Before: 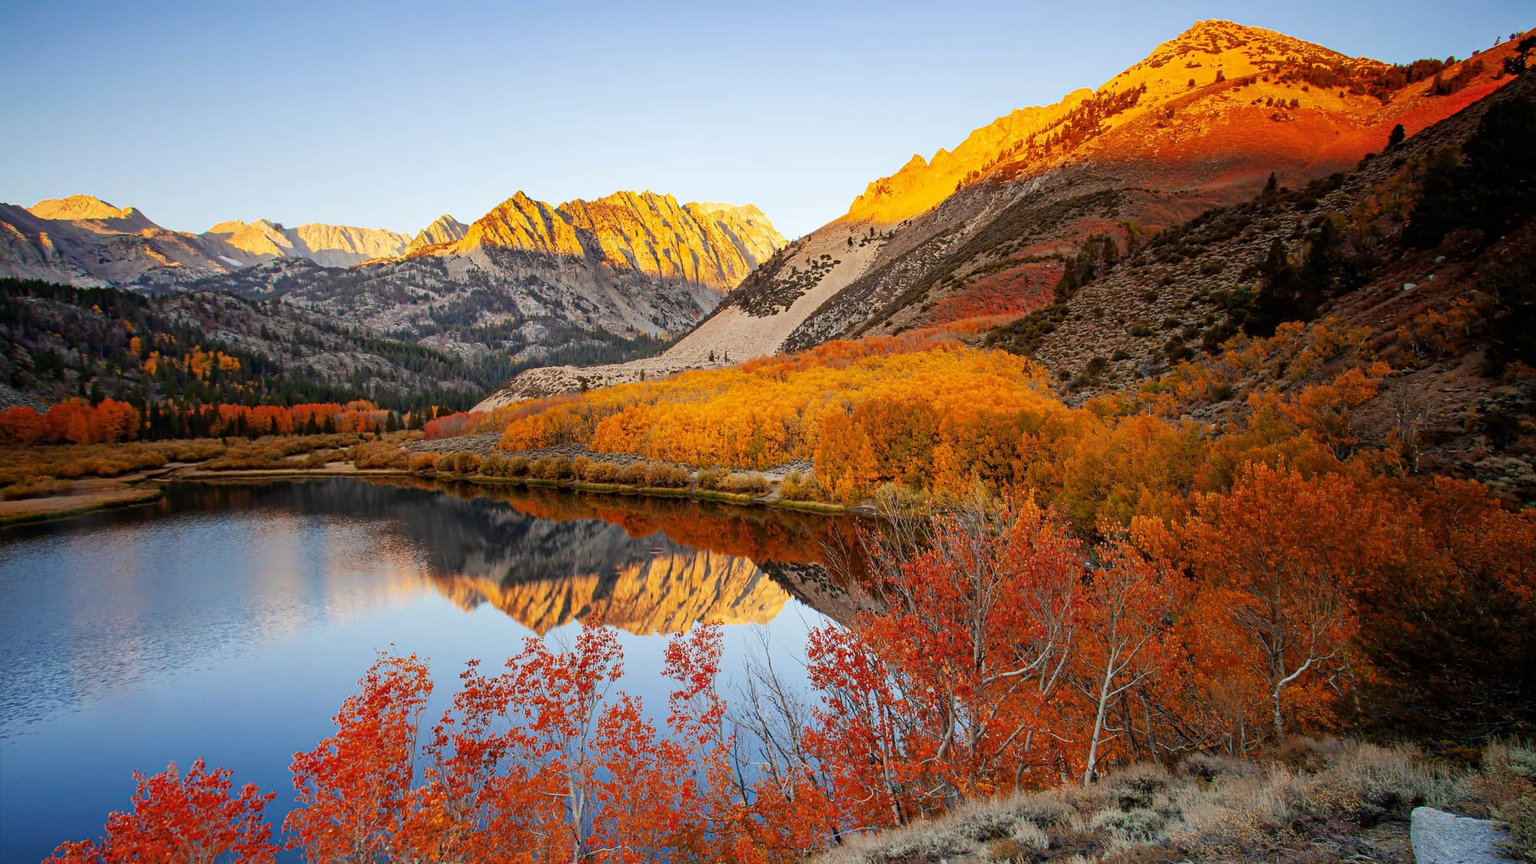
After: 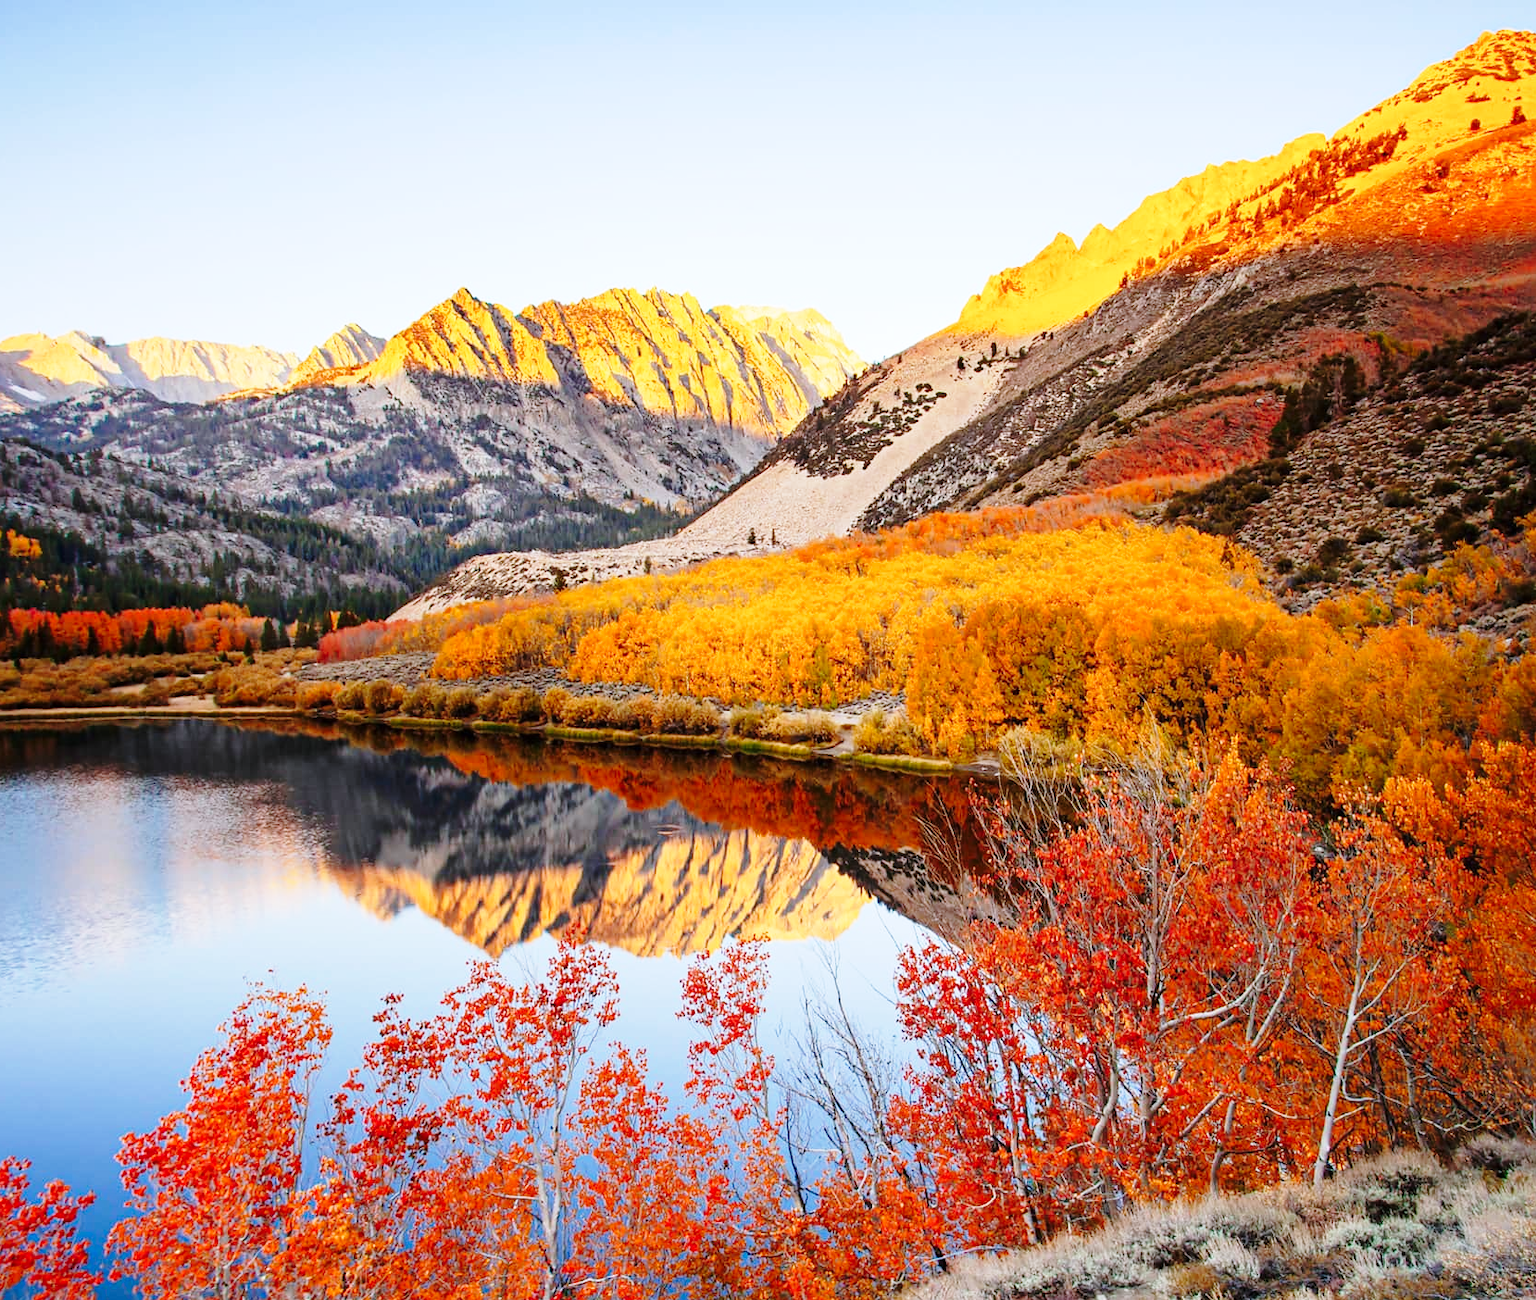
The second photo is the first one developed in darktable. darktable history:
base curve: curves: ch0 [(0, 0) (0.028, 0.03) (0.121, 0.232) (0.46, 0.748) (0.859, 0.968) (1, 1)], preserve colors none
crop and rotate: left 13.861%, right 19.753%
color calibration: illuminant as shot in camera, x 0.358, y 0.373, temperature 4628.91 K
